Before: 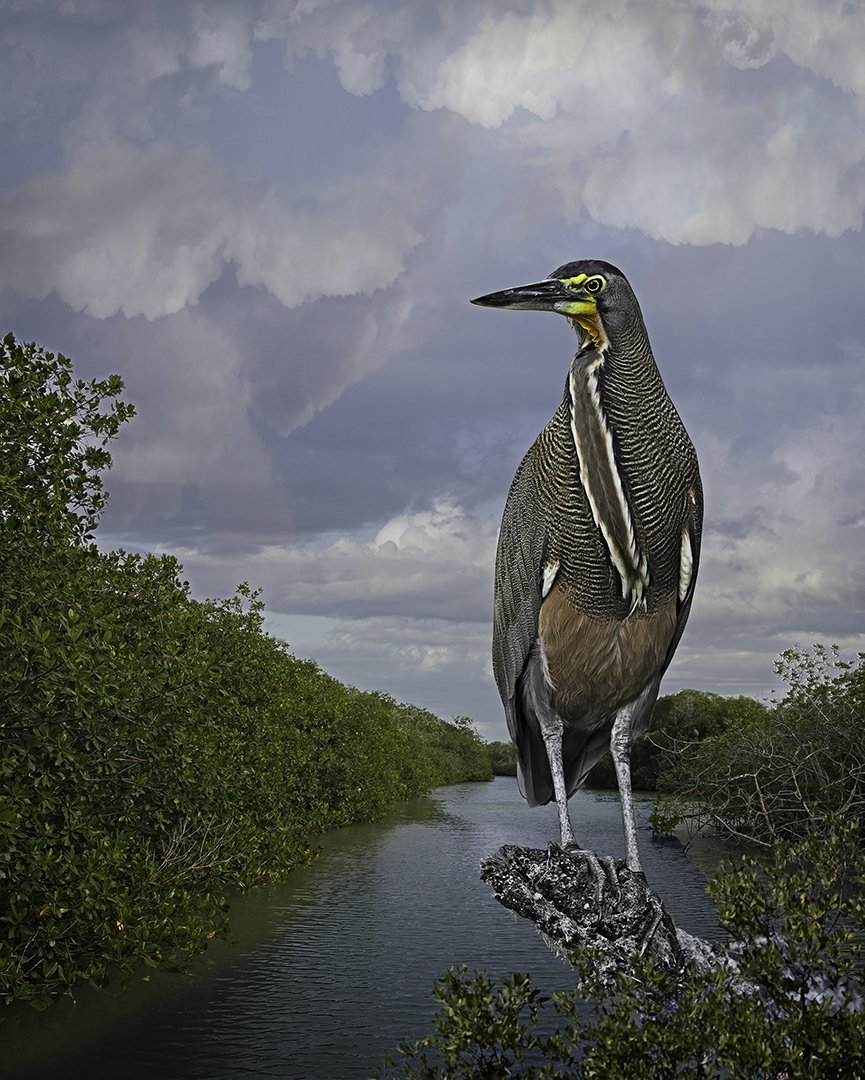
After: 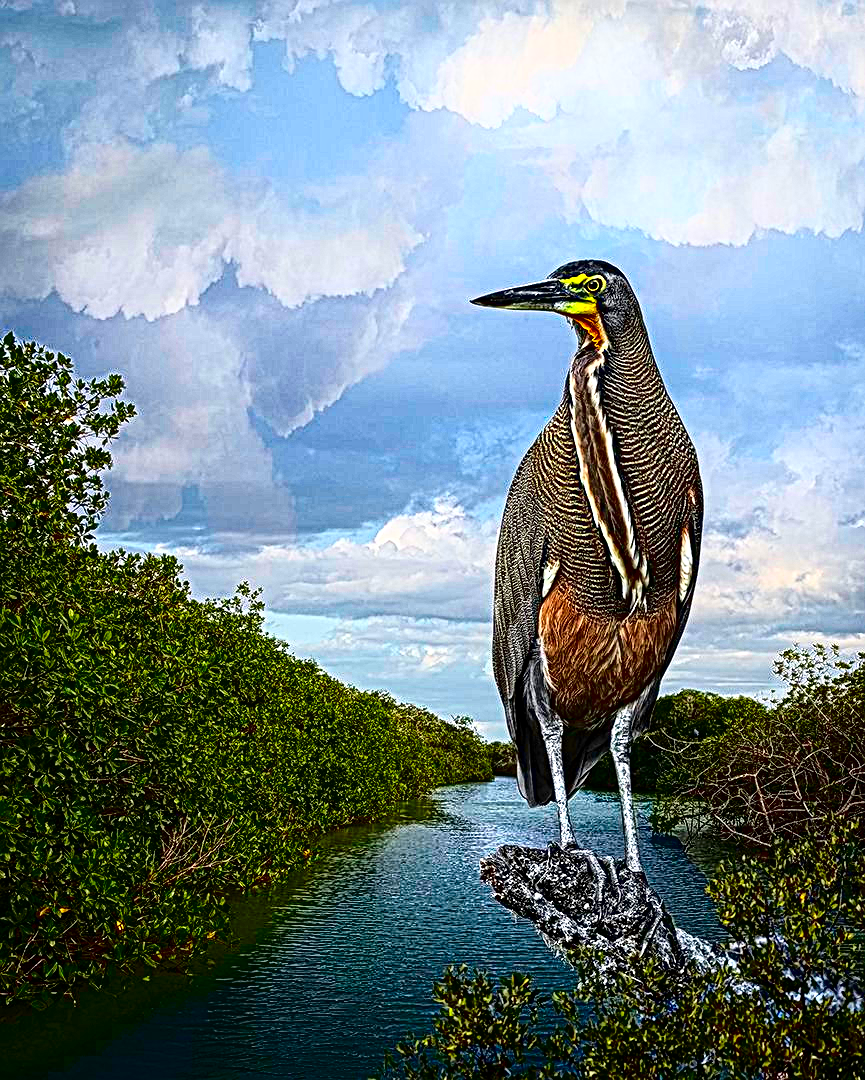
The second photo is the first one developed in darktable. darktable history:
local contrast: mode bilateral grid, contrast 21, coarseness 3, detail 299%, midtone range 0.2
exposure: black level correction 0.001, compensate highlight preservation false
tone curve: curves: ch0 [(0, 0) (0.003, 0.003) (0.011, 0.006) (0.025, 0.01) (0.044, 0.015) (0.069, 0.02) (0.1, 0.027) (0.136, 0.036) (0.177, 0.05) (0.224, 0.07) (0.277, 0.12) (0.335, 0.208) (0.399, 0.334) (0.468, 0.473) (0.543, 0.636) (0.623, 0.795) (0.709, 0.907) (0.801, 0.97) (0.898, 0.989) (1, 1)], color space Lab, independent channels, preserve colors none
color correction: highlights b* -0.051, saturation 2.2
